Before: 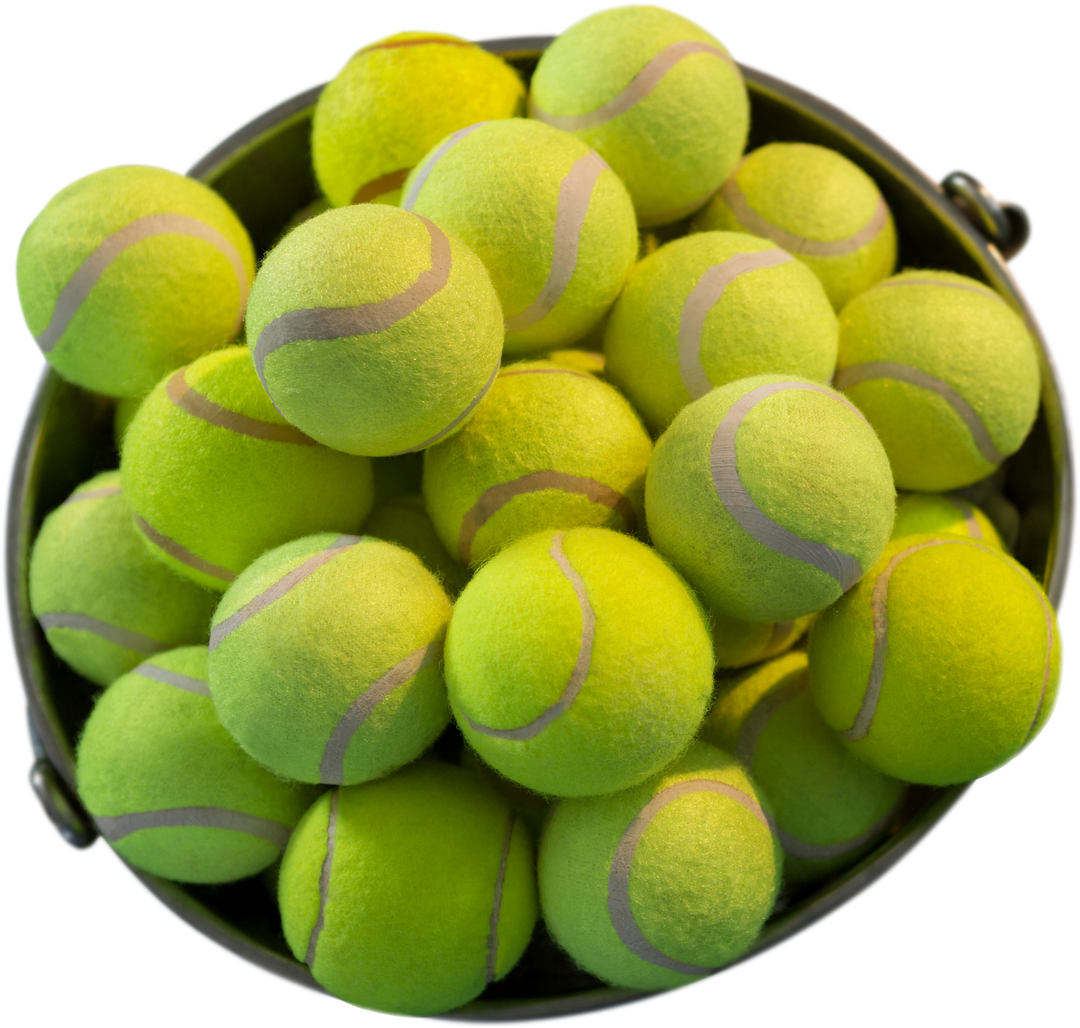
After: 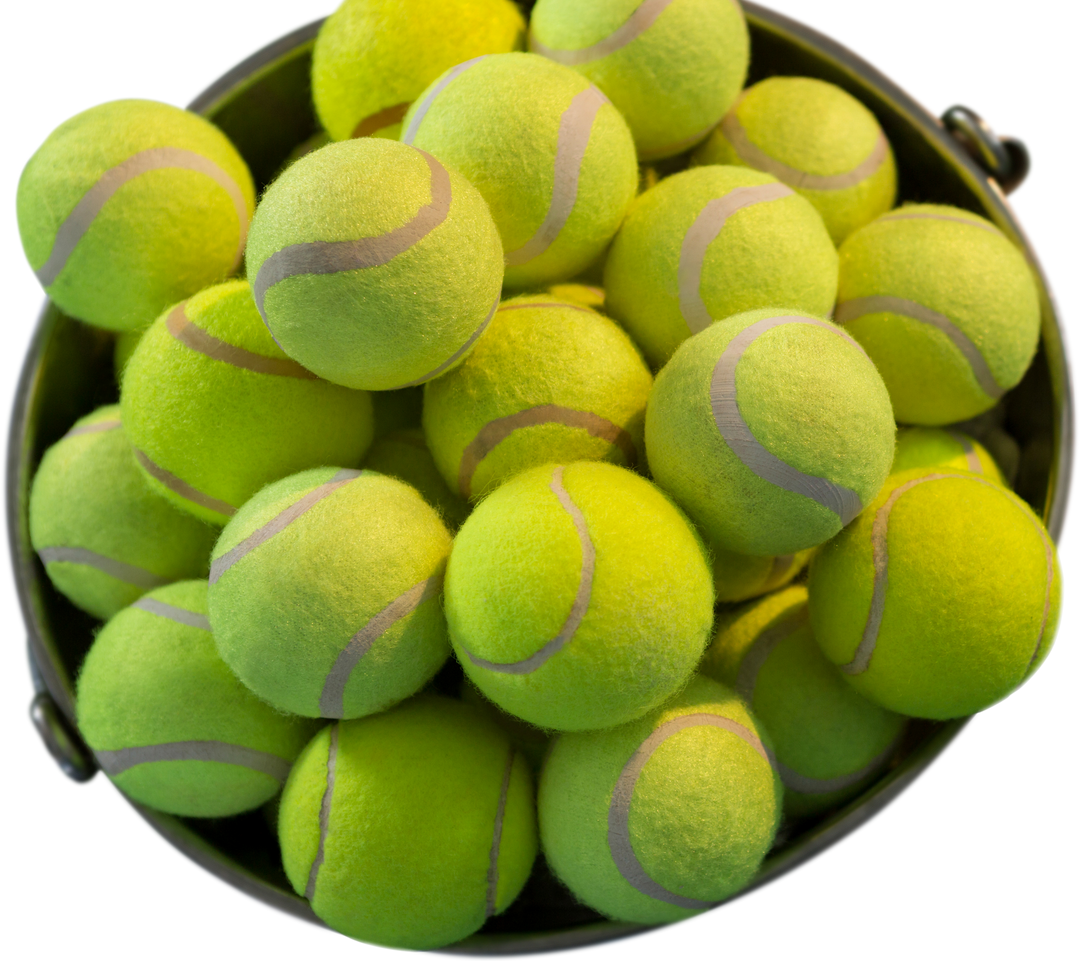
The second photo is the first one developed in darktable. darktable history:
crop and rotate: top 6.478%
